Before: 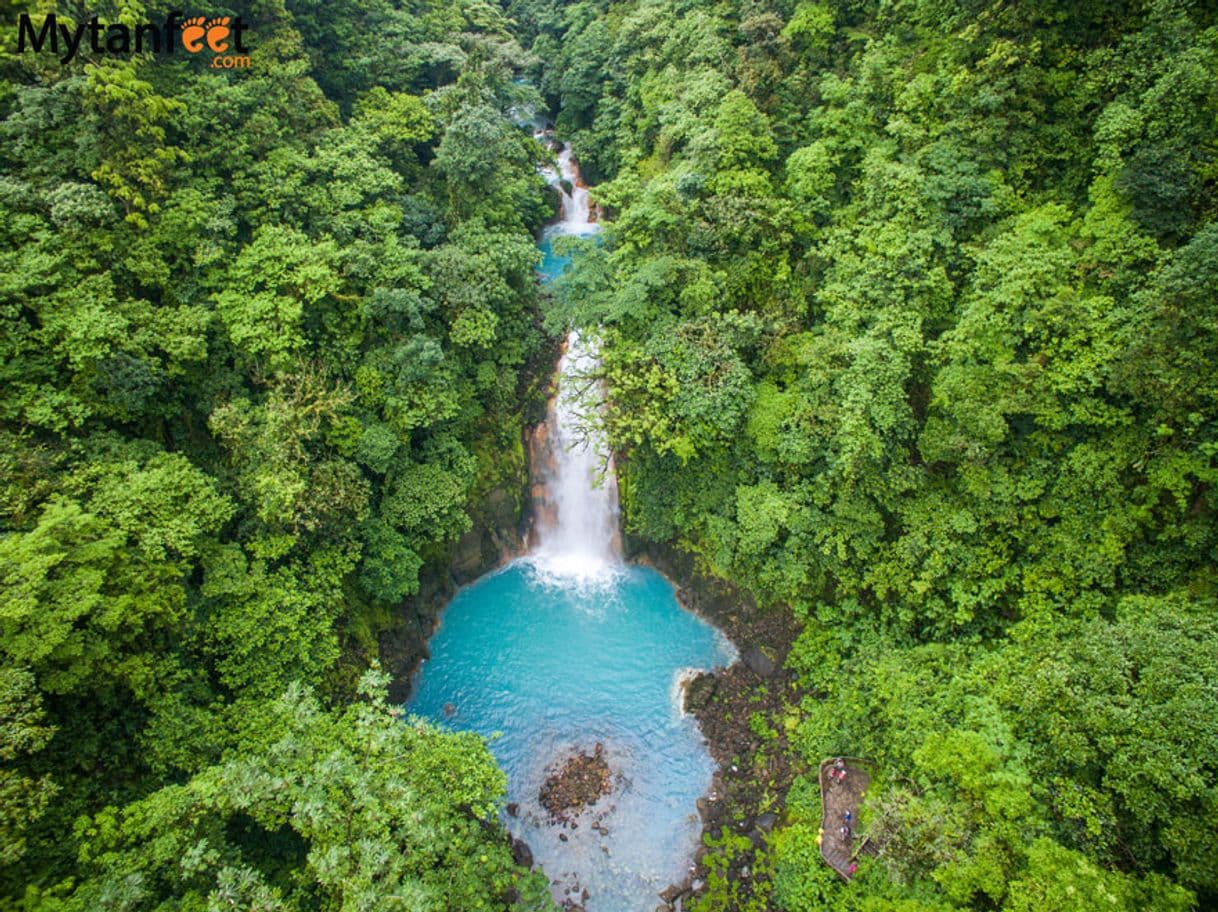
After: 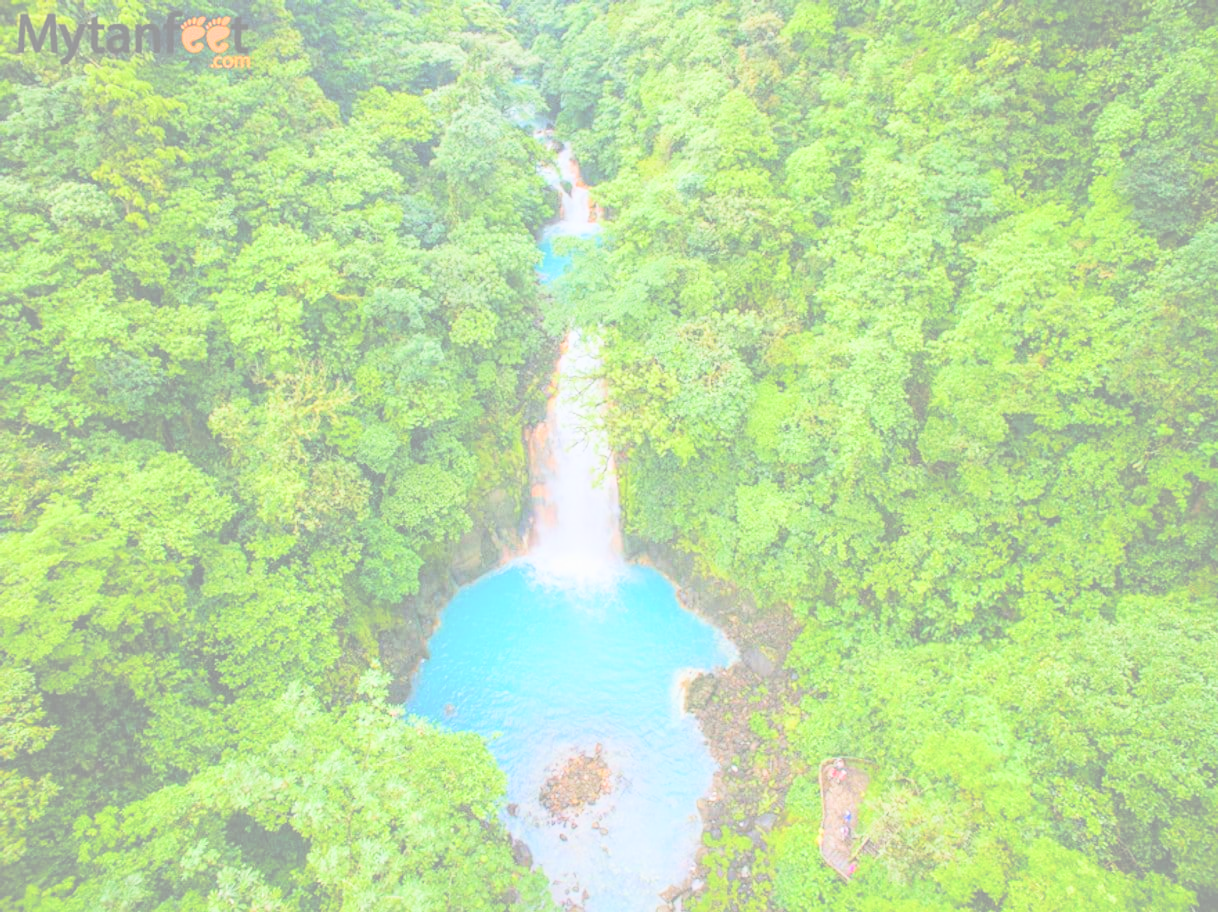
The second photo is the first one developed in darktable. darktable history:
shadows and highlights: shadows 25.83, highlights -24.27
exposure: black level correction -0.024, exposure 1.394 EV, compensate exposure bias true, compensate highlight preservation false
contrast brightness saturation: brightness 0.996
filmic rgb: black relative exposure -7.65 EV, white relative exposure 4.56 EV, hardness 3.61, contrast 1.056
